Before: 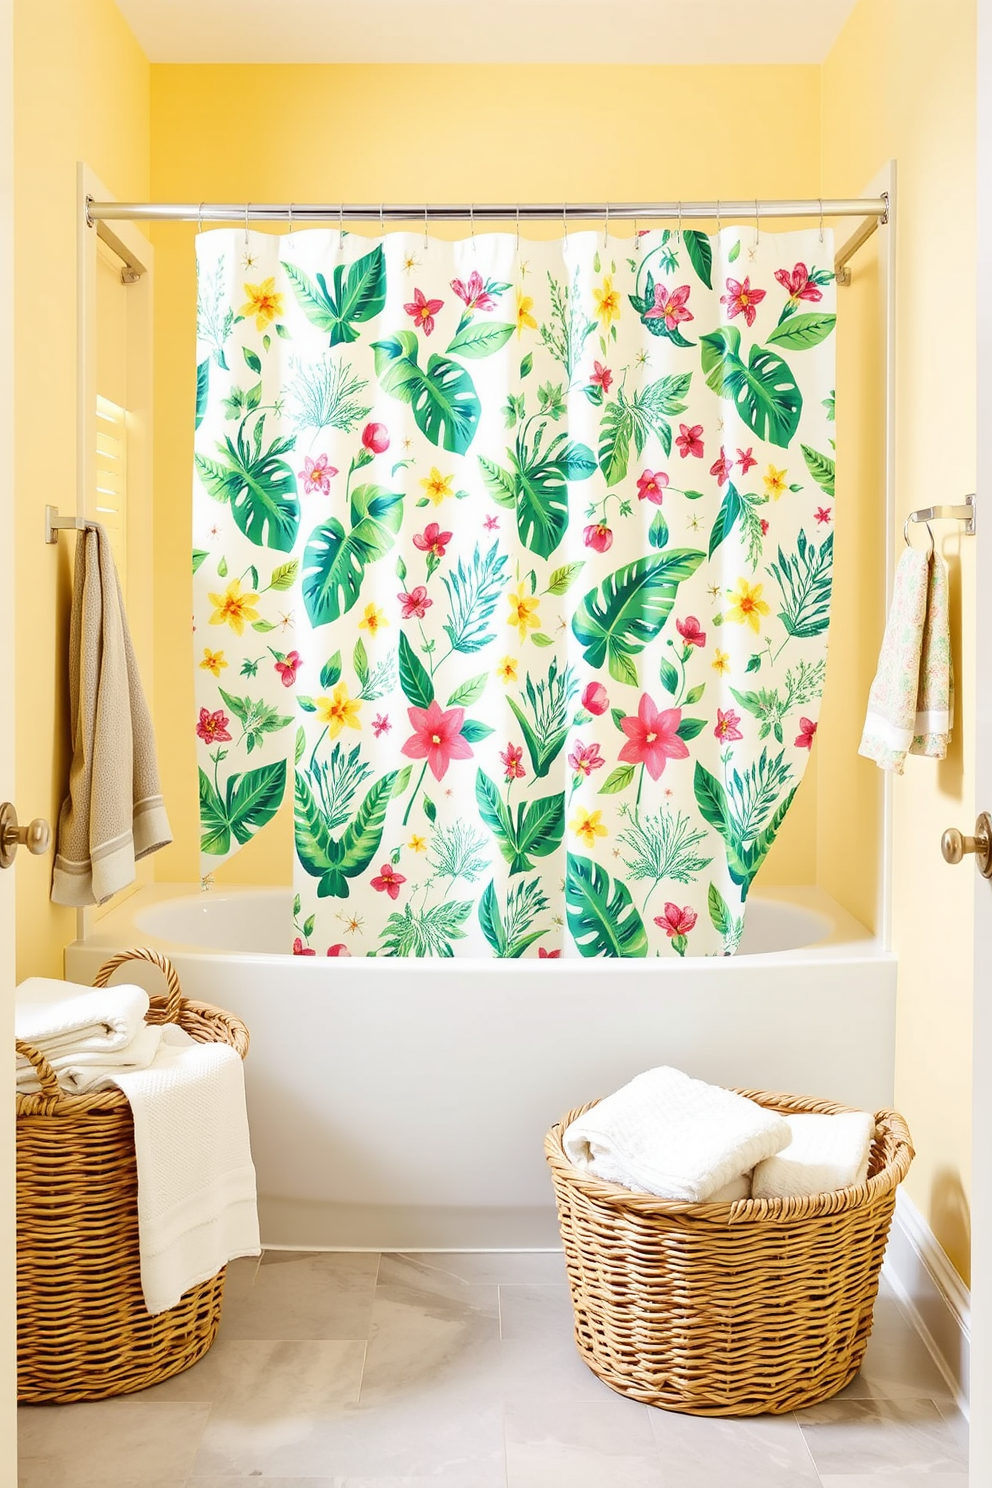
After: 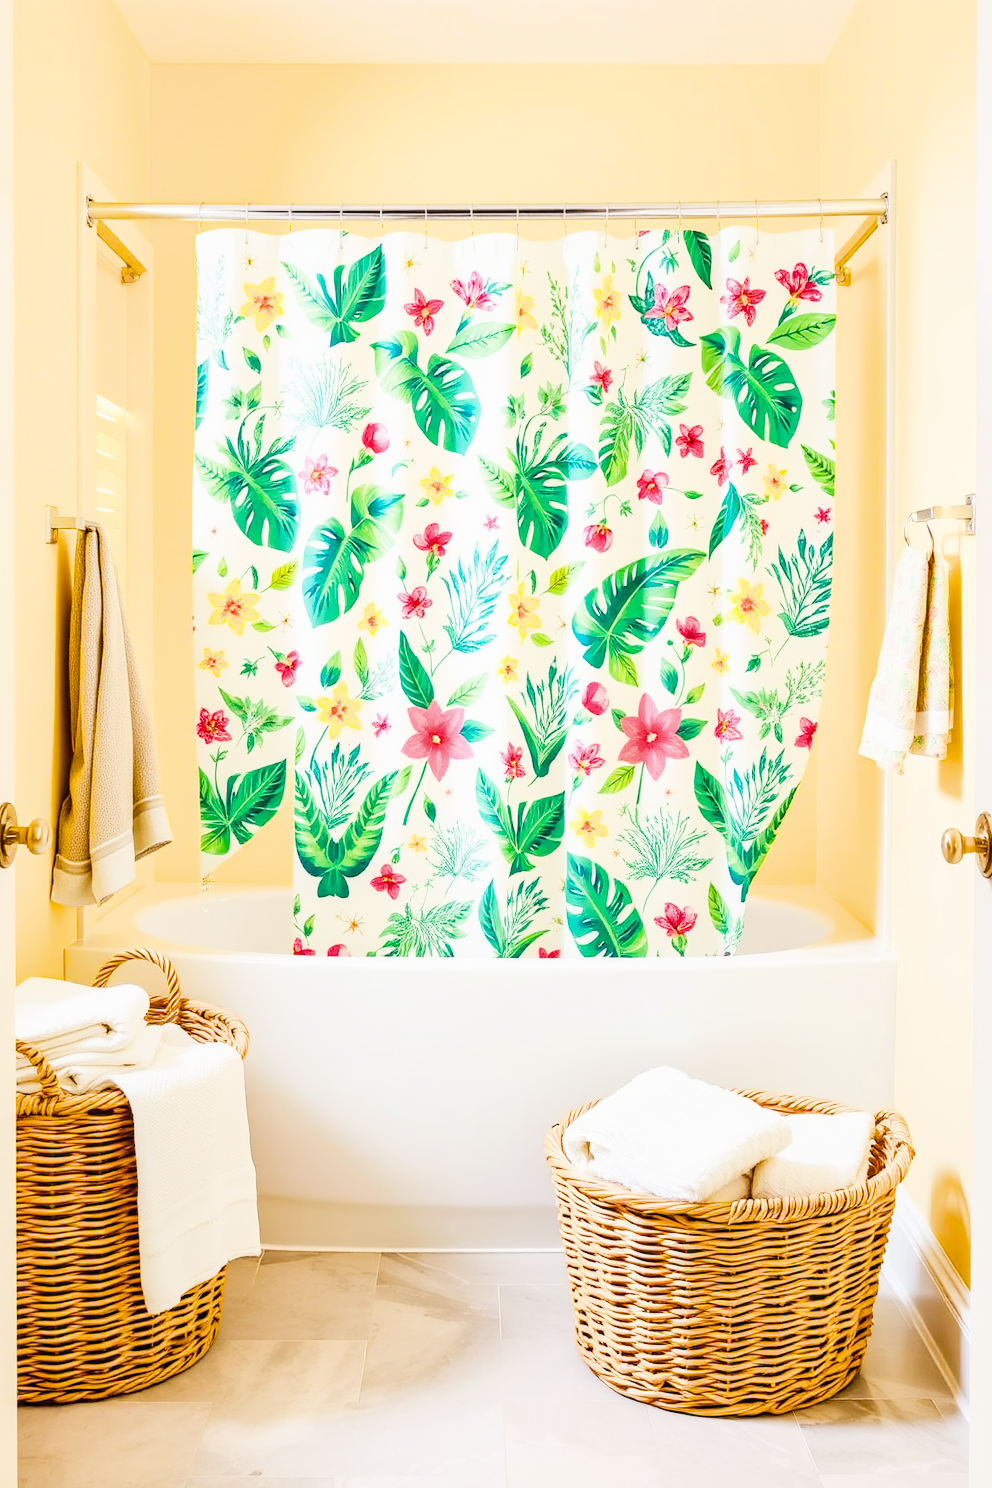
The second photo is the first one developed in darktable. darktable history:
filmic rgb: black relative exposure -5 EV, hardness 2.88, contrast 1.3, highlights saturation mix -20%
exposure: black level correction 0, exposure 0.9 EV, compensate exposure bias true, compensate highlight preservation false
color balance rgb: perceptual saturation grading › global saturation 30%, global vibrance 10%
local contrast: on, module defaults
